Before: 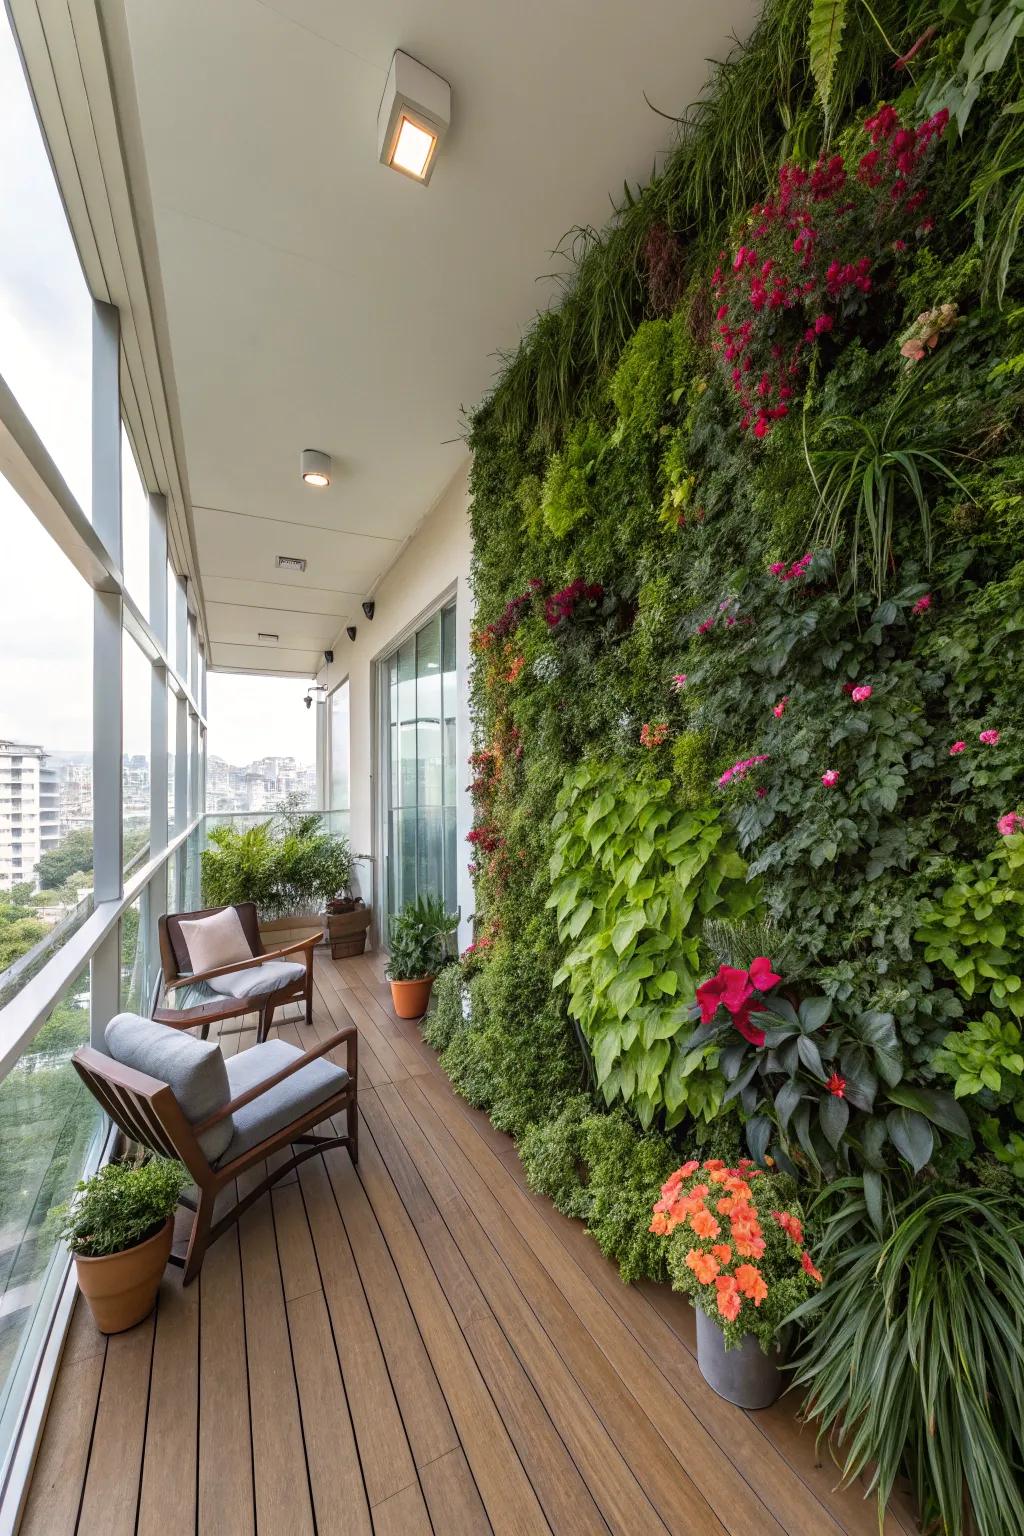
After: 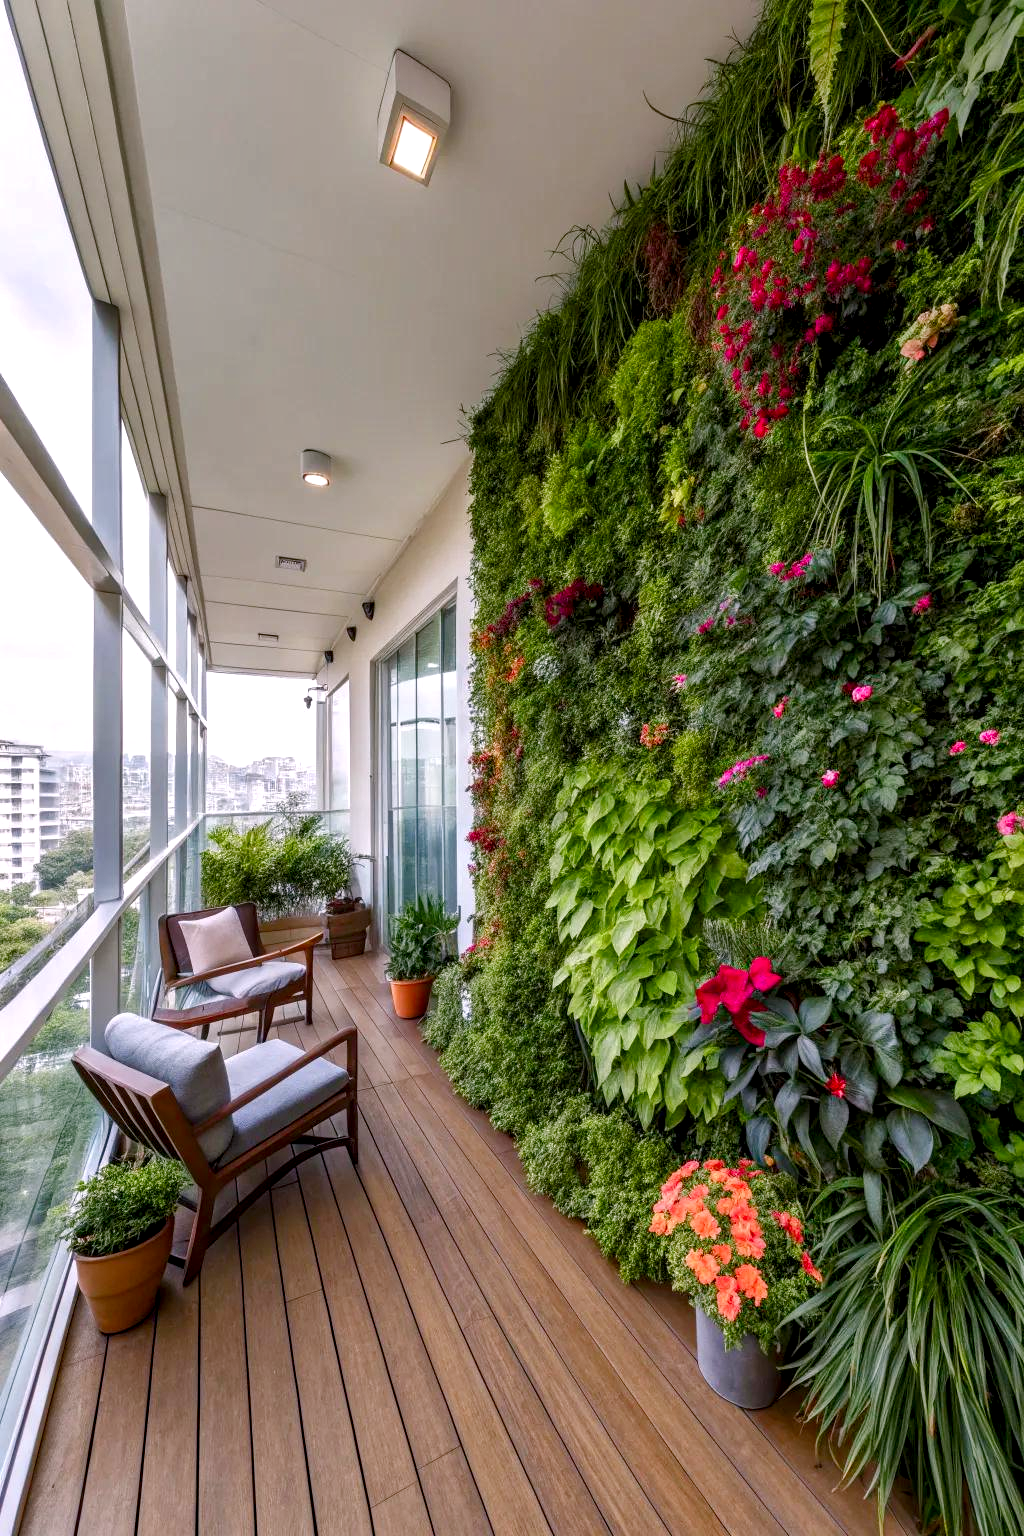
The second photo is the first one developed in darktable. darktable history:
shadows and highlights: shadows 37.54, highlights -26.69, soften with gaussian
color correction: highlights a* 3.31, highlights b* 1.82, saturation 1.21
local contrast: highlights 85%, shadows 83%
color calibration: illuminant as shot in camera, x 0.358, y 0.373, temperature 4628.91 K
color balance rgb: perceptual saturation grading › global saturation 20%, perceptual saturation grading › highlights -49.117%, perceptual saturation grading › shadows 23.939%
exposure: compensate highlight preservation false
